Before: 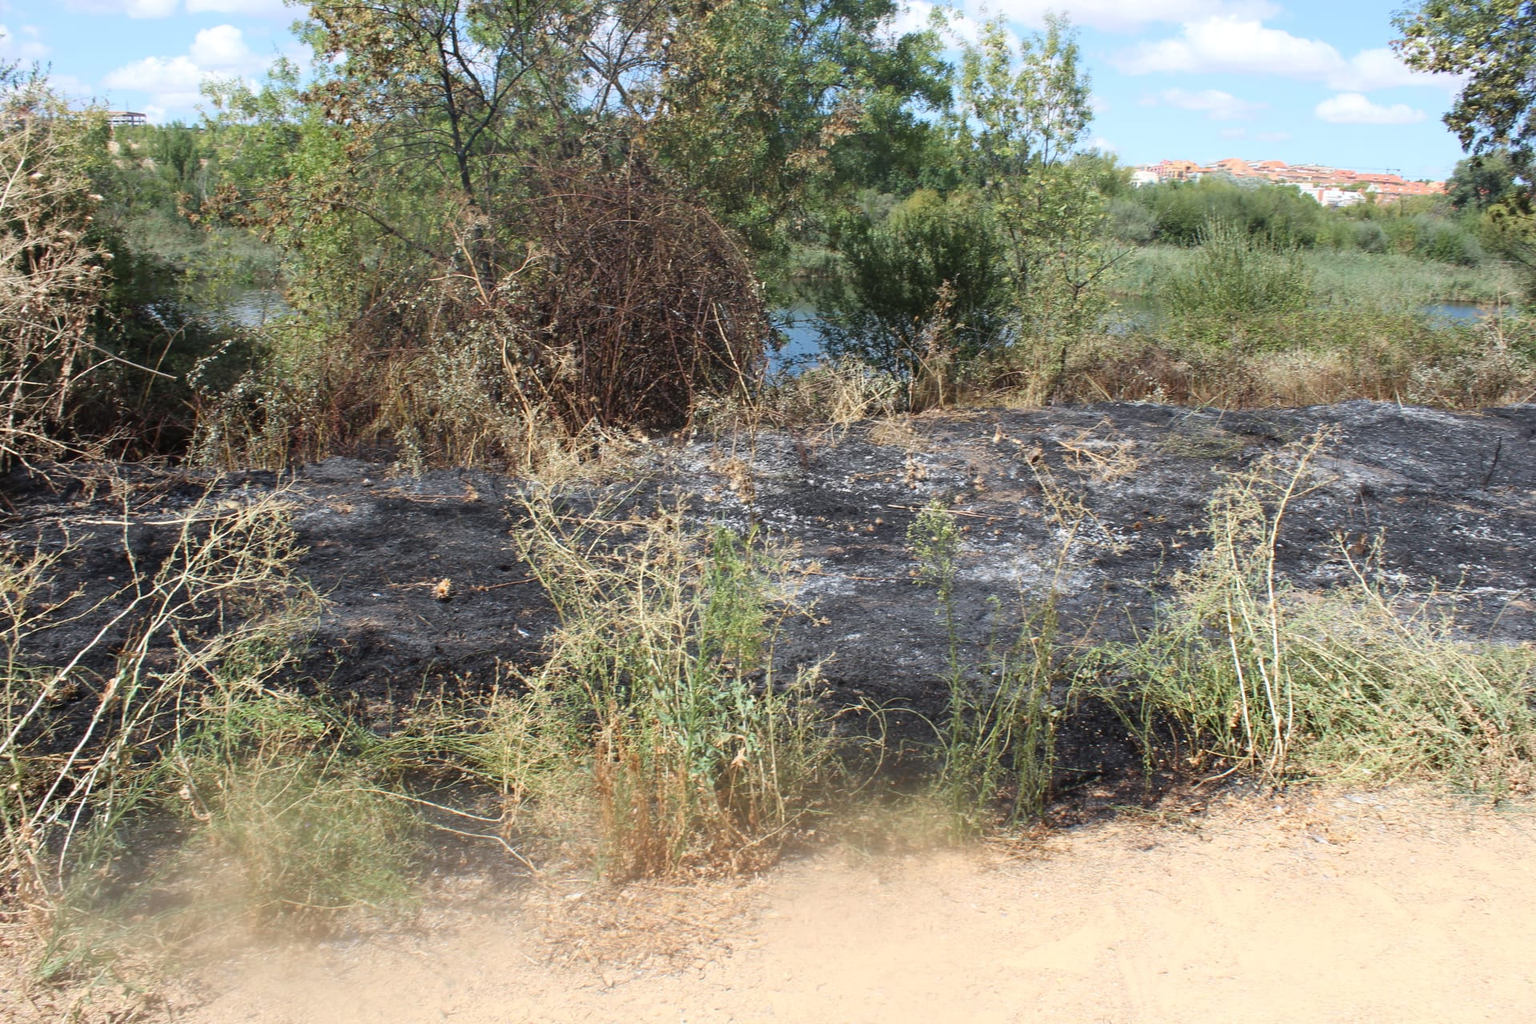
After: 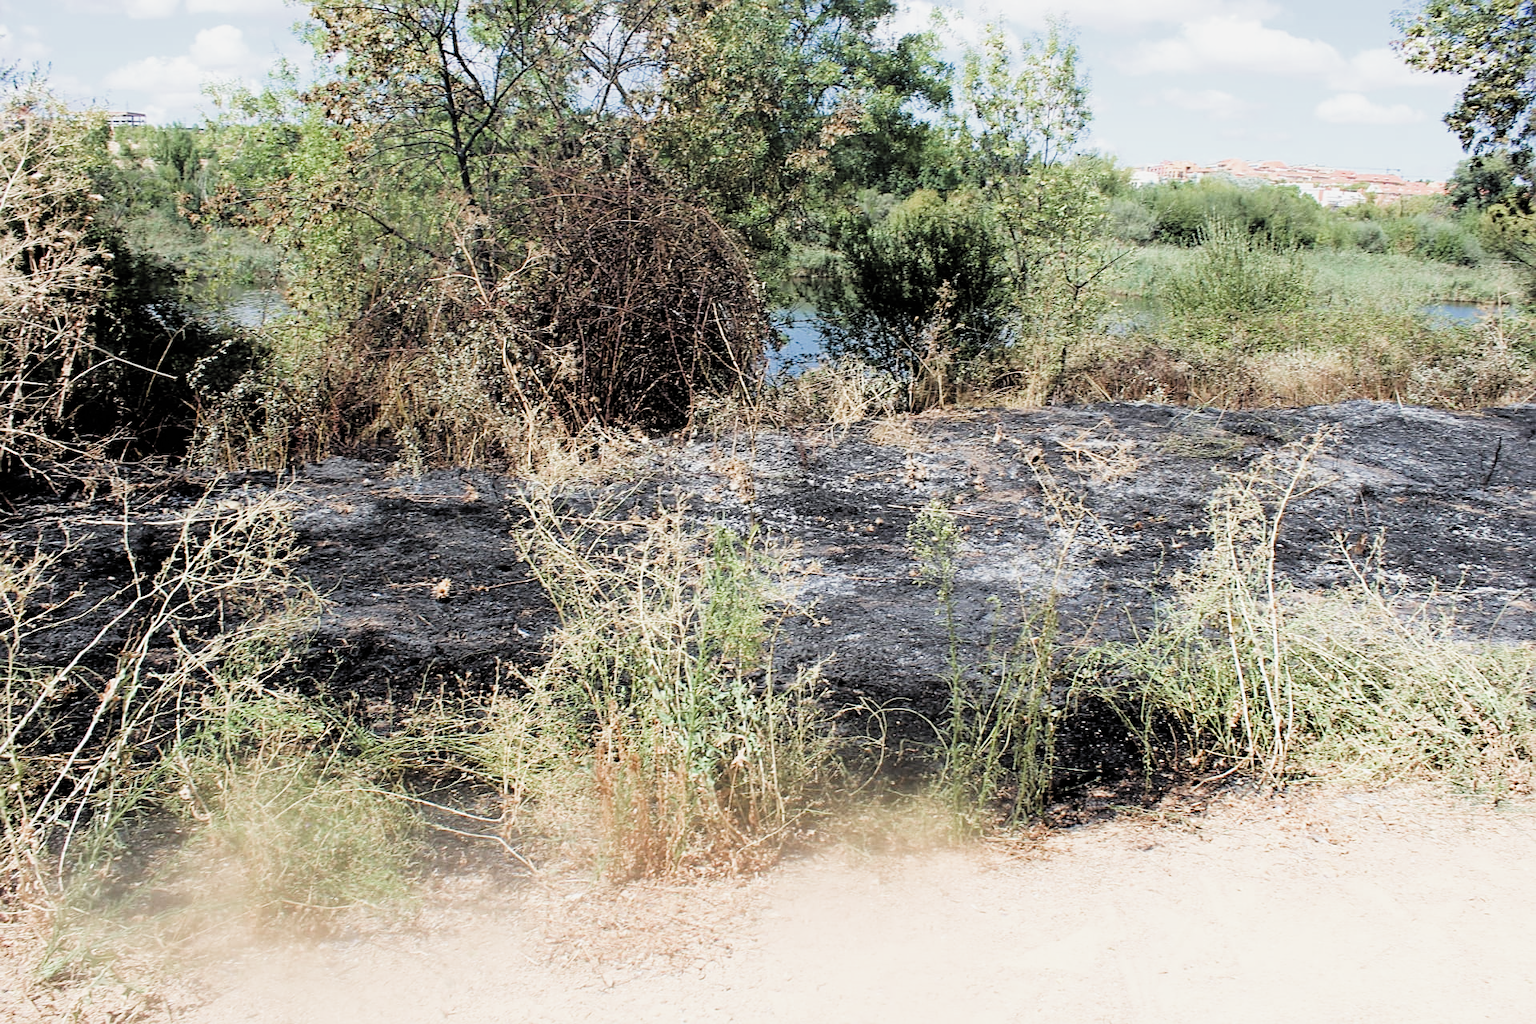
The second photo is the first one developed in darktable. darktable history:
sharpen: on, module defaults
filmic rgb: black relative exposure -5.03 EV, white relative exposure 3.99 EV, hardness 2.9, contrast 1.202, add noise in highlights 0.001, color science v3 (2019), use custom middle-gray values true, contrast in highlights soft
tone equalizer: -8 EV -0.745 EV, -7 EV -0.677 EV, -6 EV -0.592 EV, -5 EV -0.422 EV, -3 EV 0.401 EV, -2 EV 0.6 EV, -1 EV 0.696 EV, +0 EV 0.743 EV
